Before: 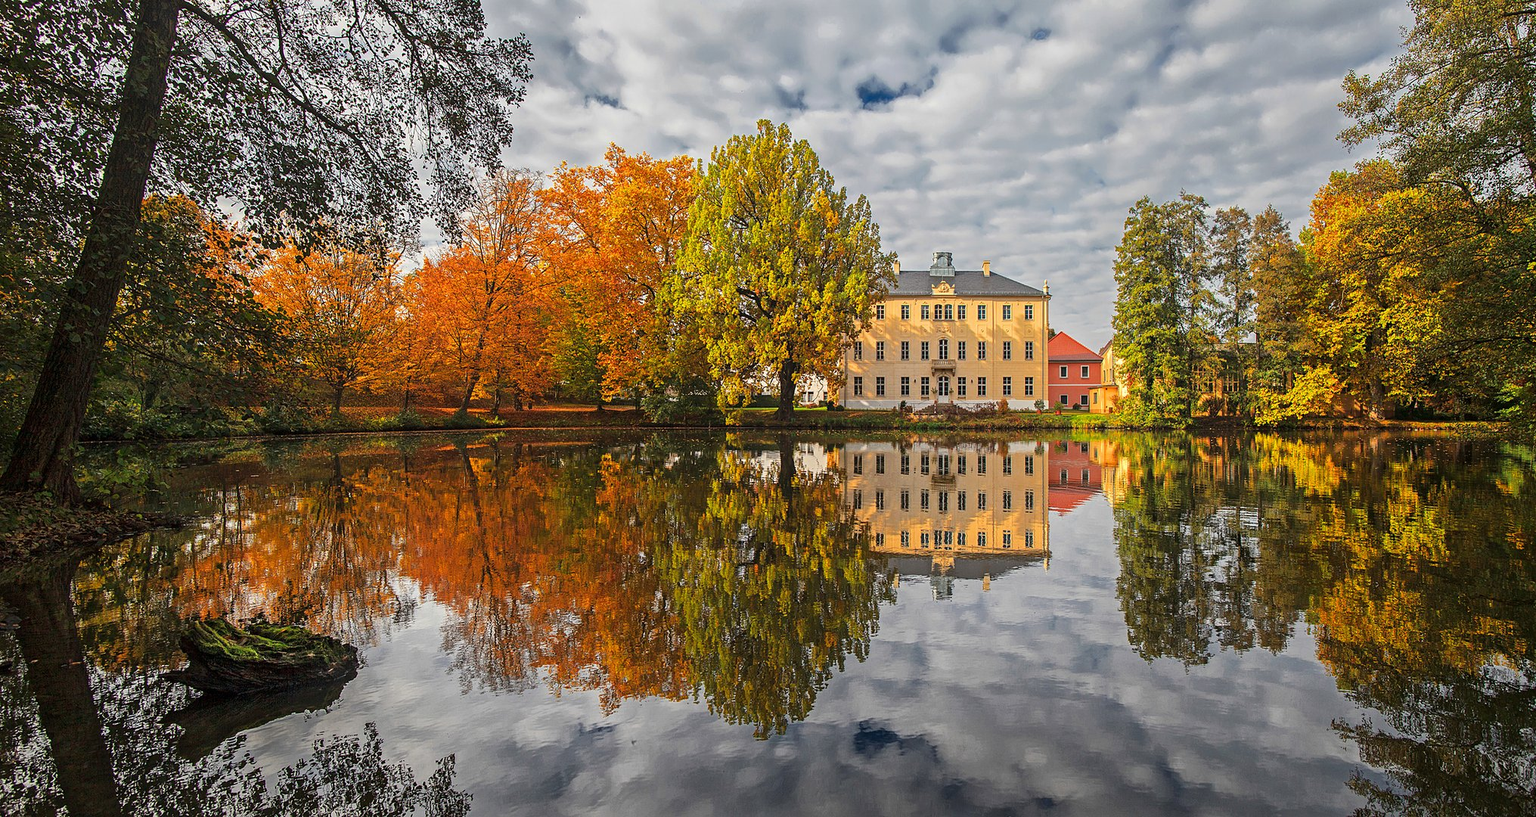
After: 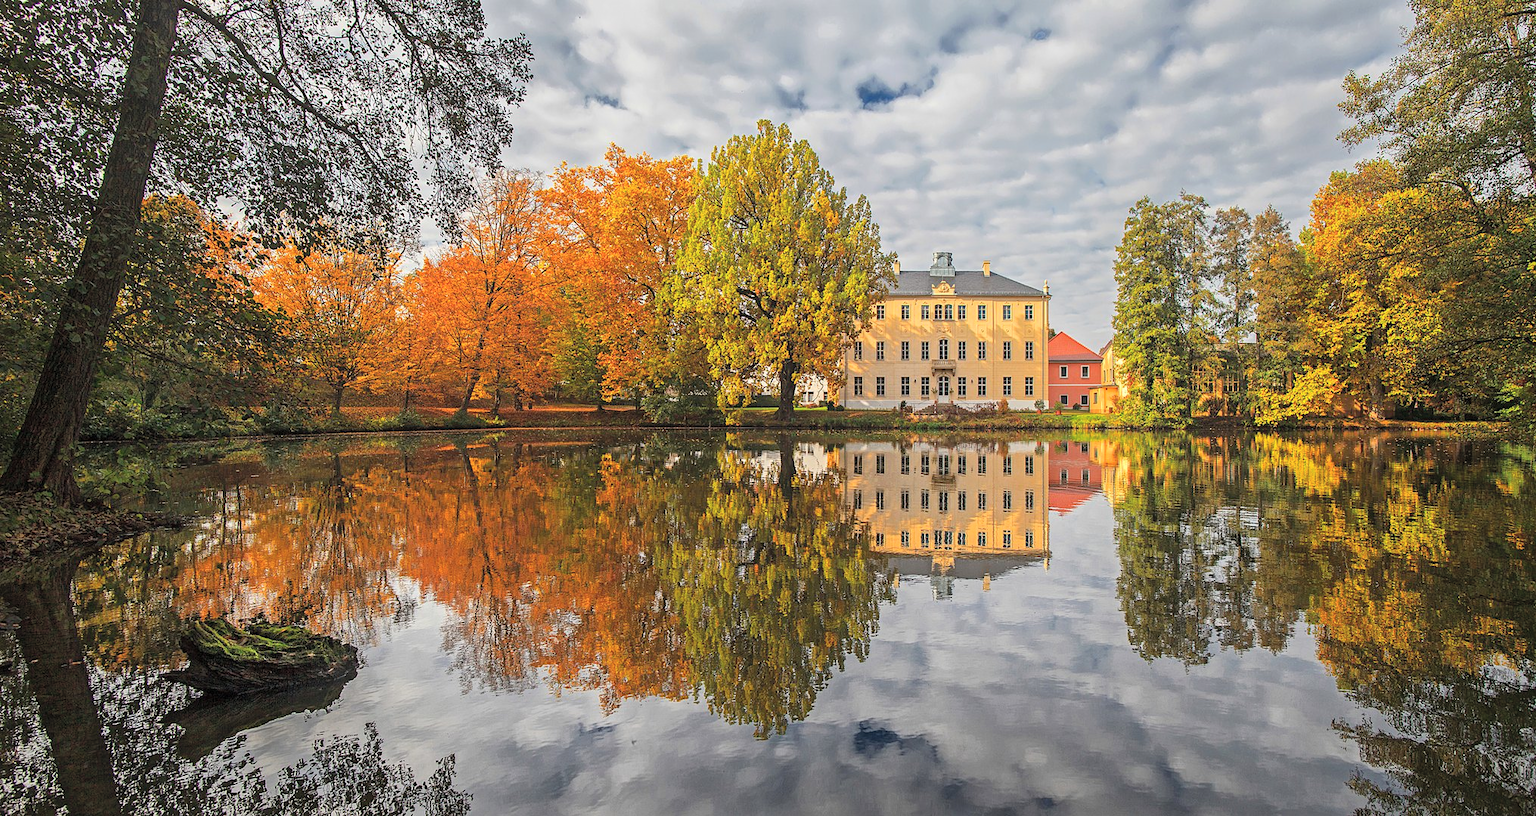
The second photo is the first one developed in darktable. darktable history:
contrast brightness saturation: brightness 0.151
